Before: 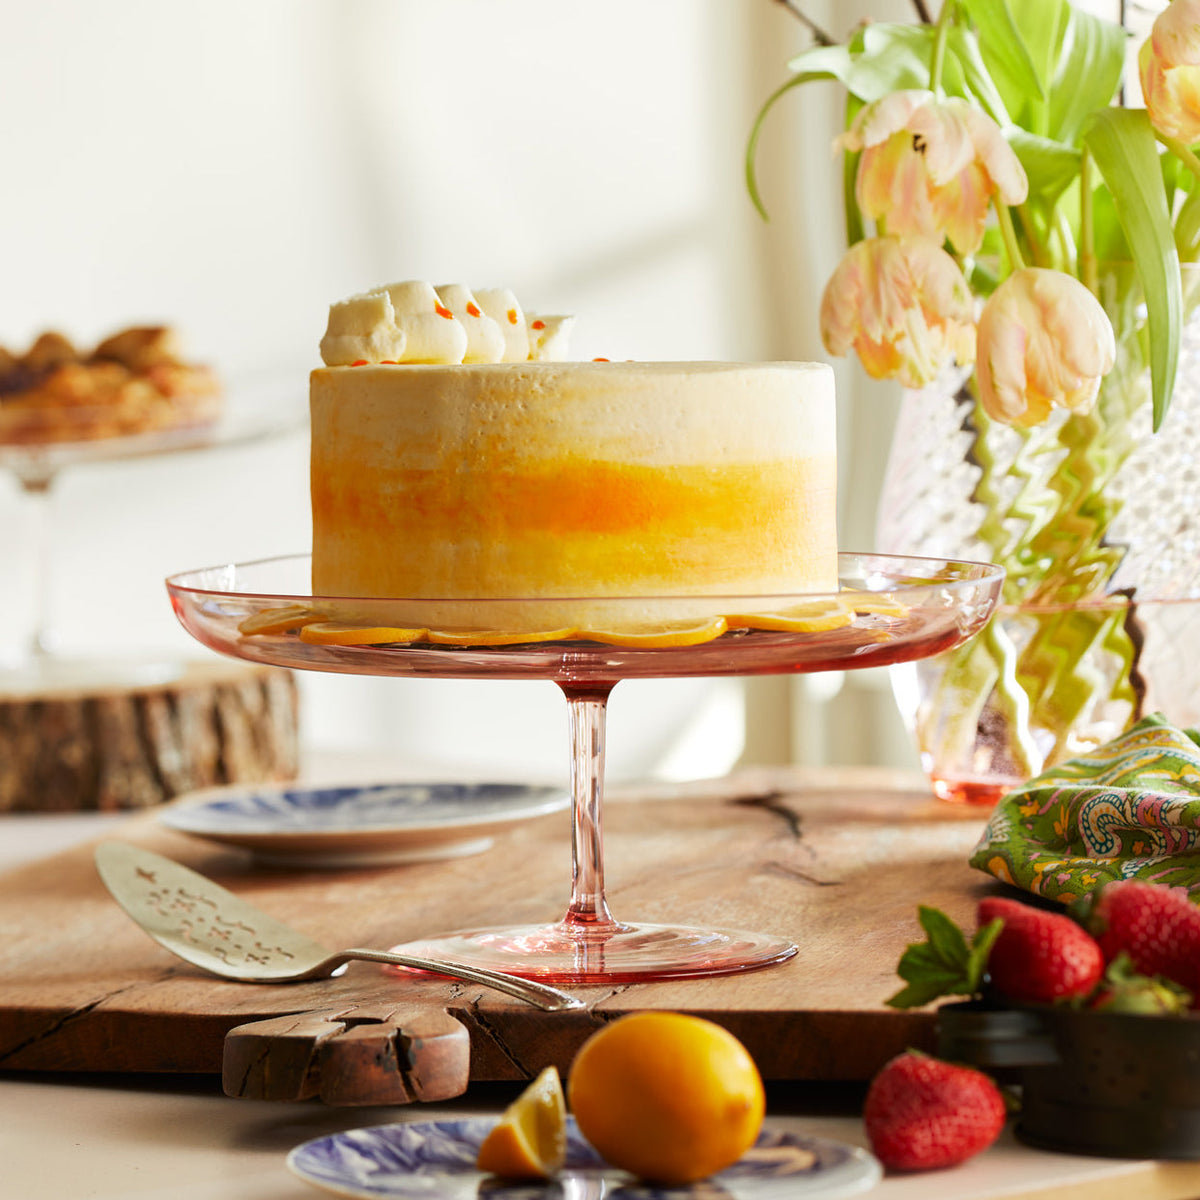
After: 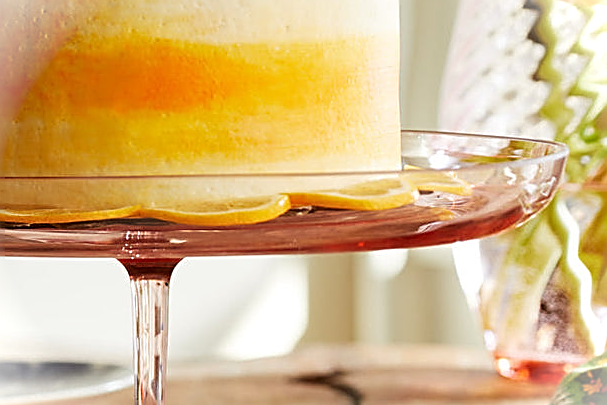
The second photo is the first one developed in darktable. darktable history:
sharpen: amount 0.914
vignetting: fall-off start 100.18%, fall-off radius 70.92%, brightness 0.992, saturation -0.493, width/height ratio 1.173
crop: left 36.427%, top 35.229%, right 12.981%, bottom 30.979%
